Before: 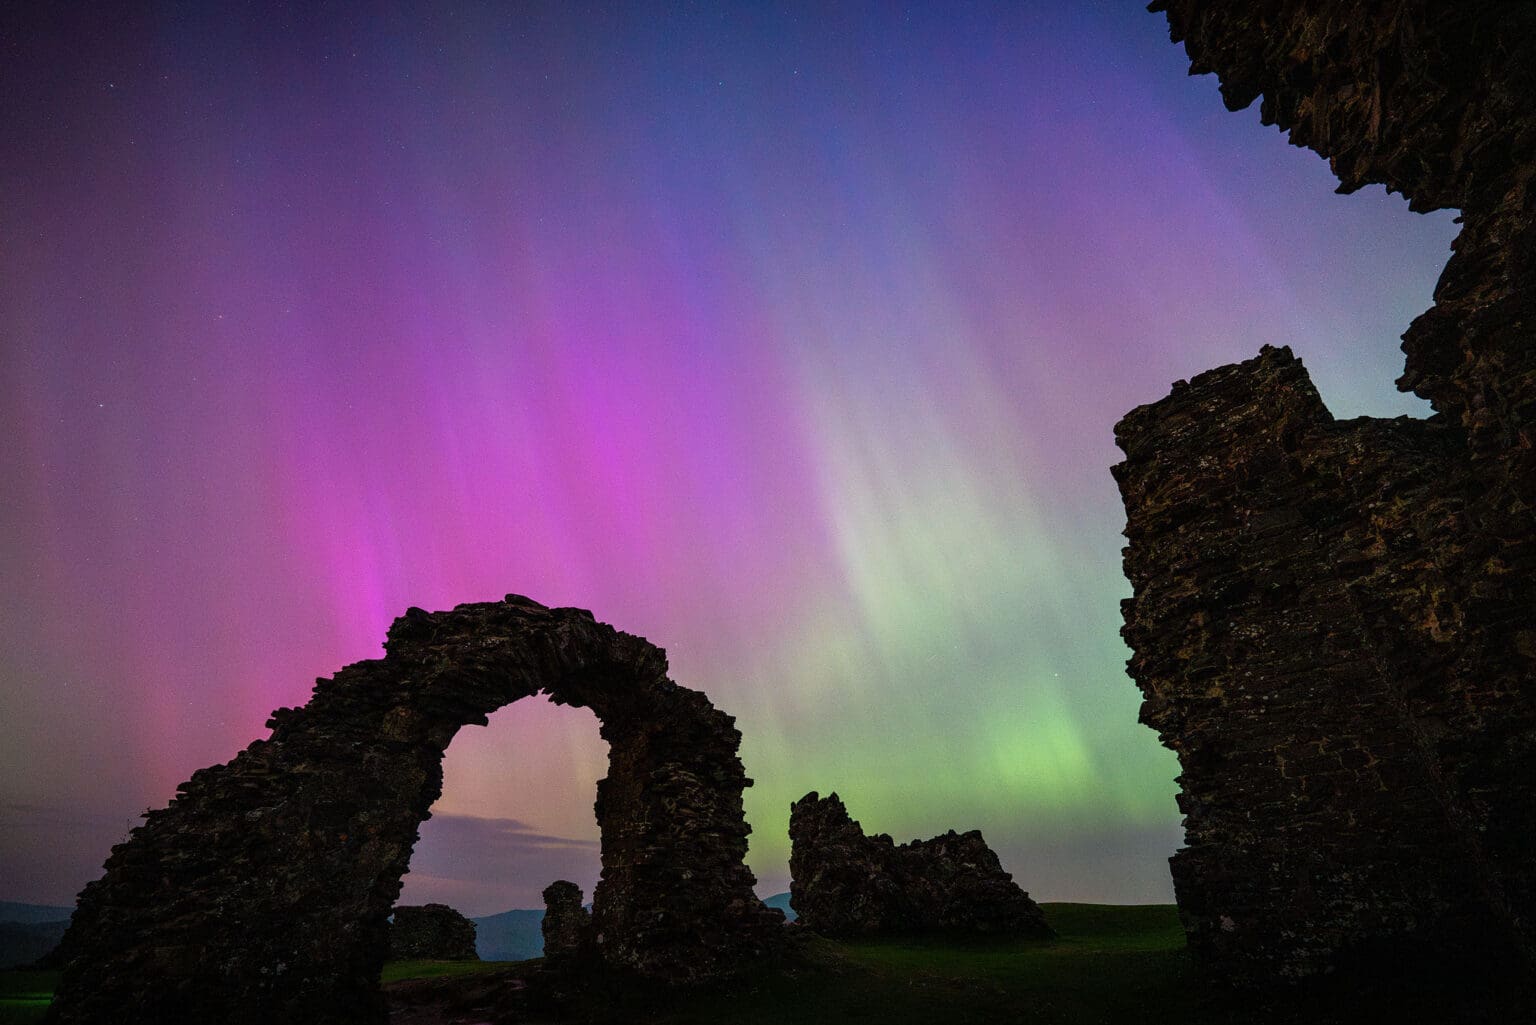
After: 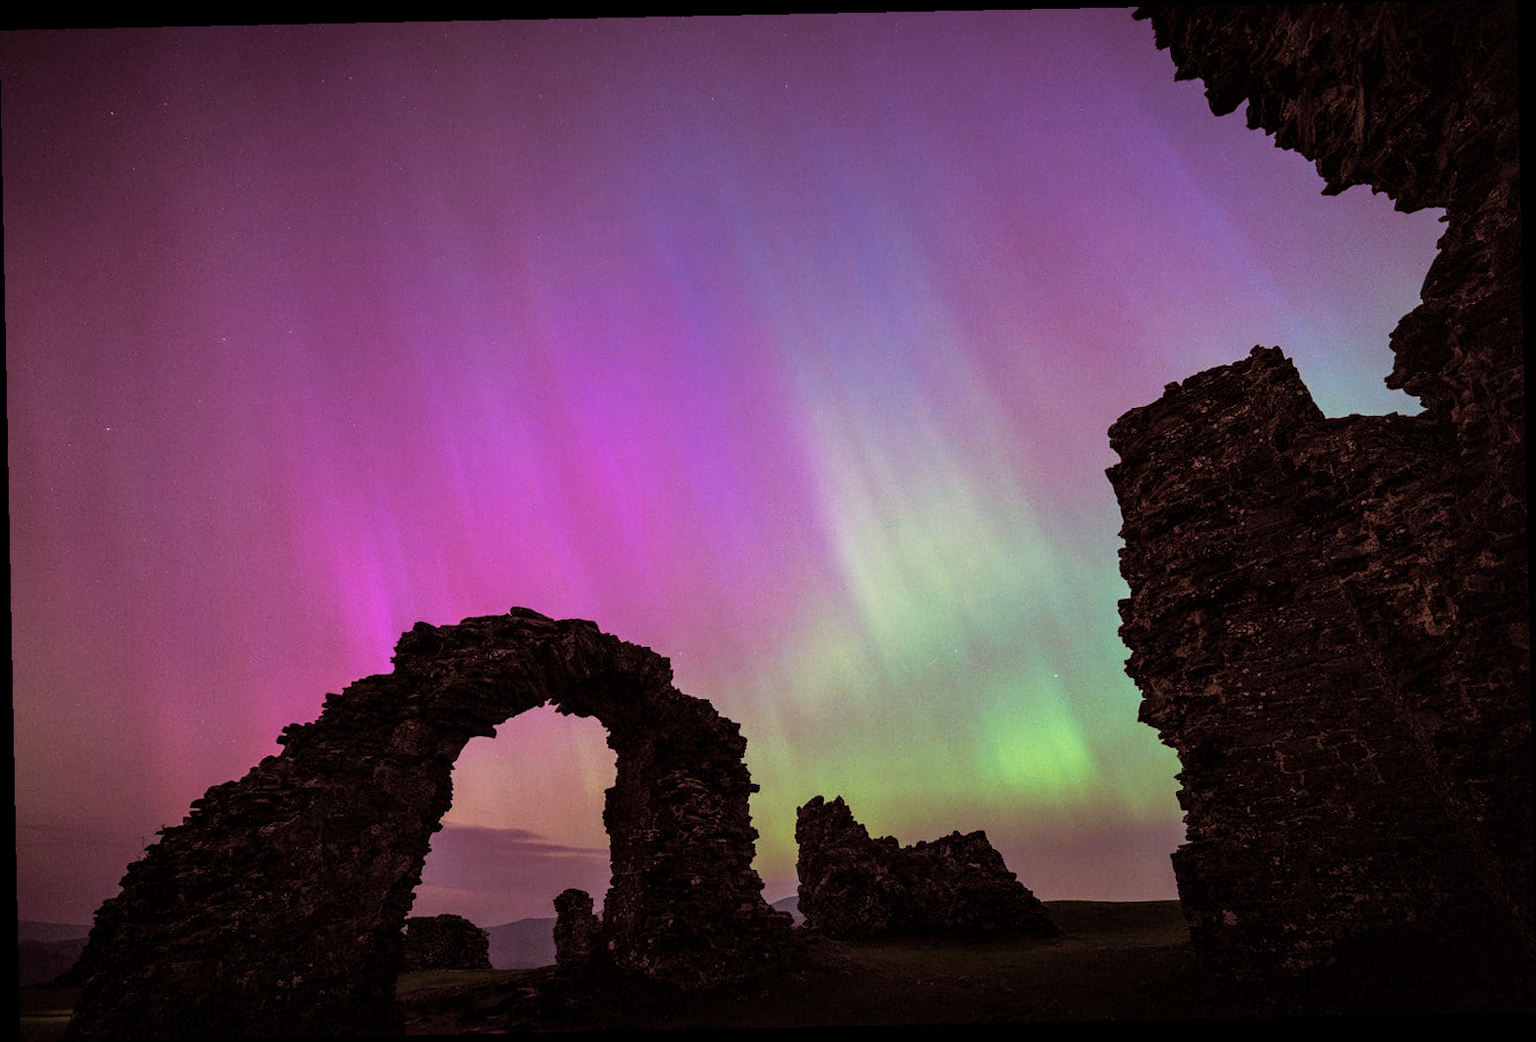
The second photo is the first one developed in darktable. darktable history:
local contrast: mode bilateral grid, contrast 20, coarseness 50, detail 120%, midtone range 0.2
split-toning: on, module defaults
rotate and perspective: rotation -1.17°, automatic cropping off
velvia: on, module defaults
